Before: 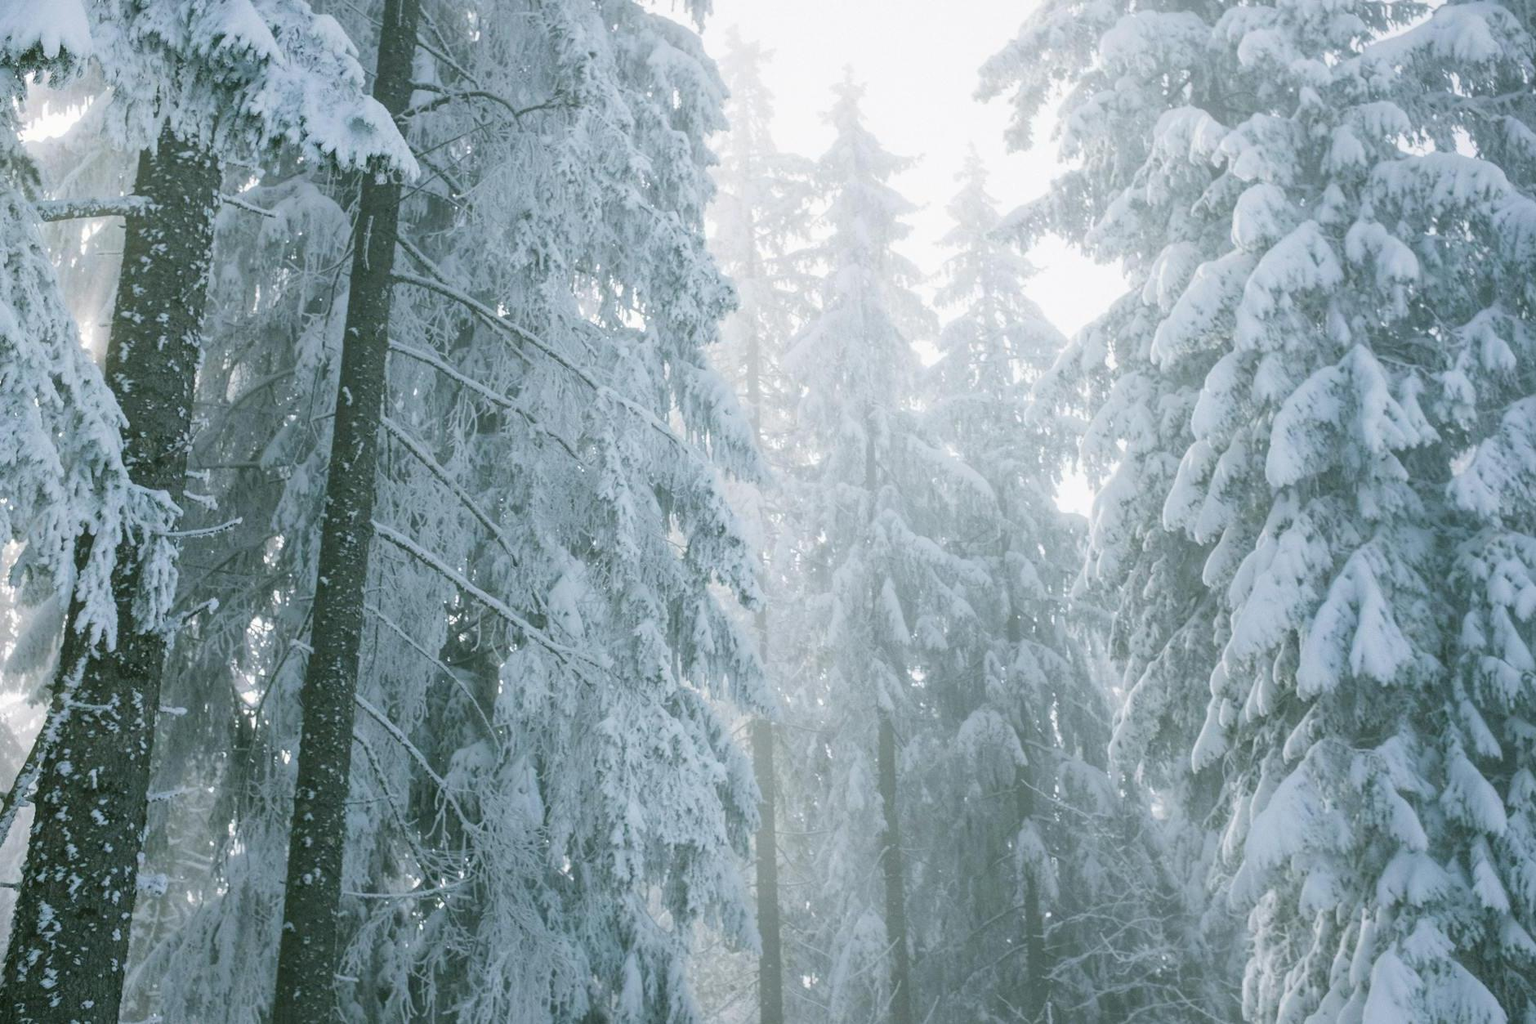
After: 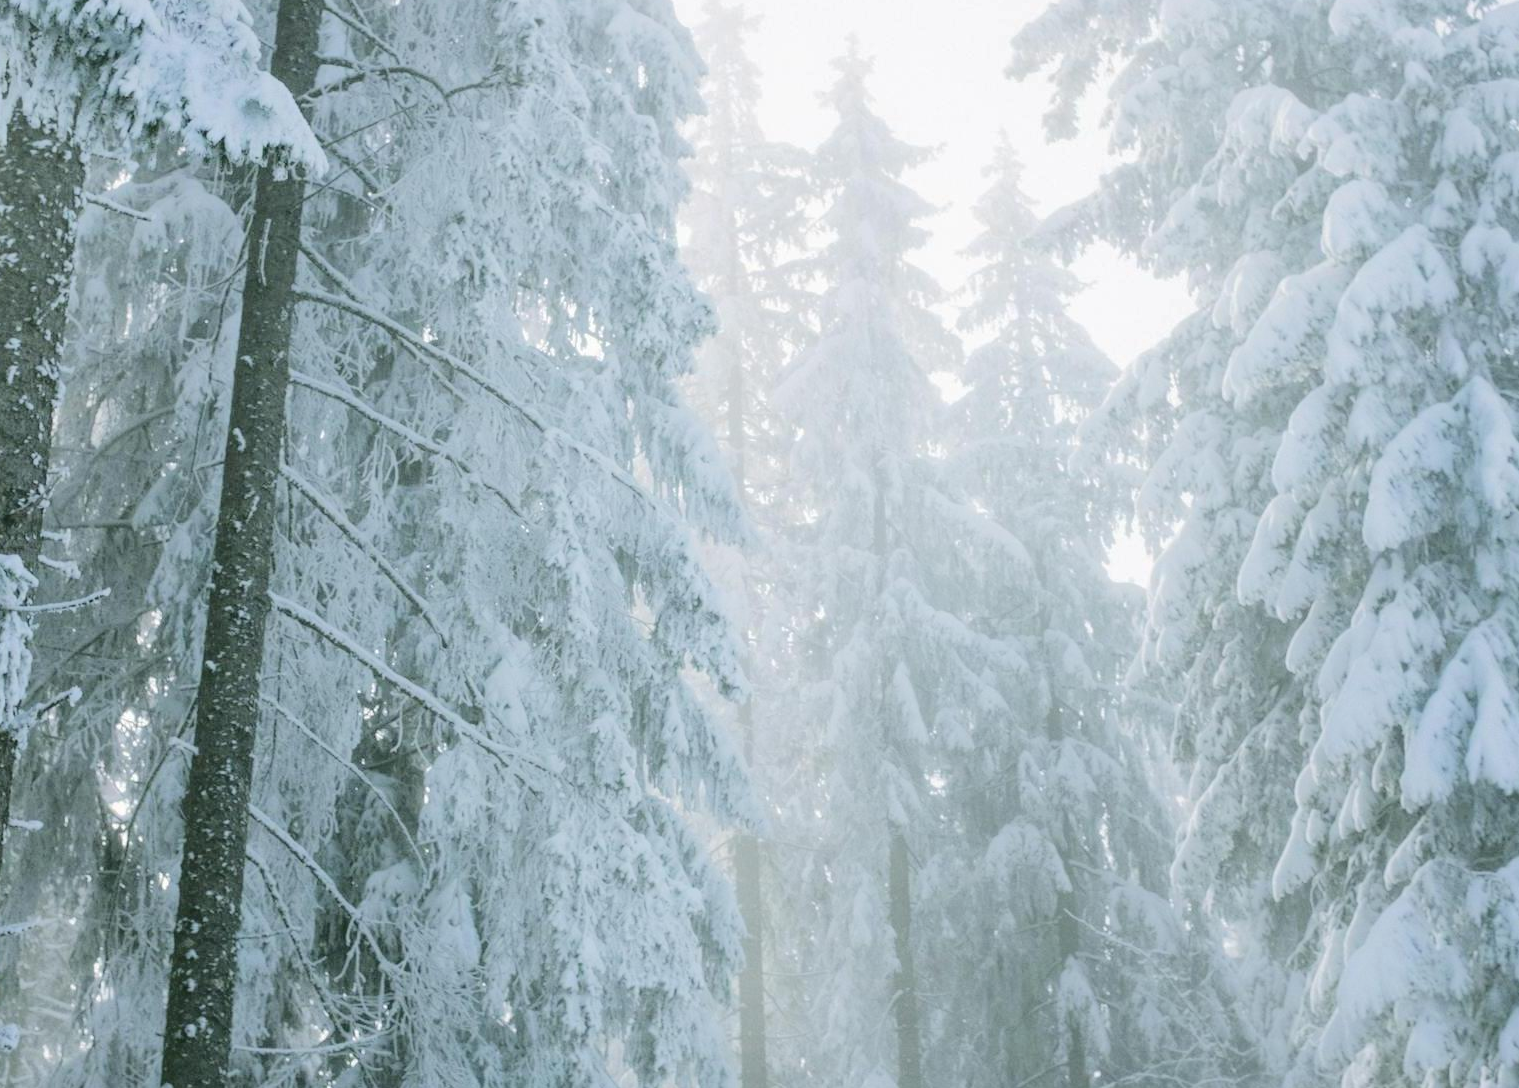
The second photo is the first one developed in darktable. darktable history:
crop: left 9.939%, top 3.616%, right 9.237%, bottom 9.495%
tone equalizer: edges refinement/feathering 500, mask exposure compensation -1.57 EV, preserve details no
tone curve: curves: ch0 [(0, 0) (0.003, 0.064) (0.011, 0.065) (0.025, 0.061) (0.044, 0.068) (0.069, 0.083) (0.1, 0.102) (0.136, 0.126) (0.177, 0.172) (0.224, 0.225) (0.277, 0.306) (0.335, 0.397) (0.399, 0.483) (0.468, 0.56) (0.543, 0.634) (0.623, 0.708) (0.709, 0.77) (0.801, 0.832) (0.898, 0.899) (1, 1)], color space Lab, independent channels, preserve colors none
